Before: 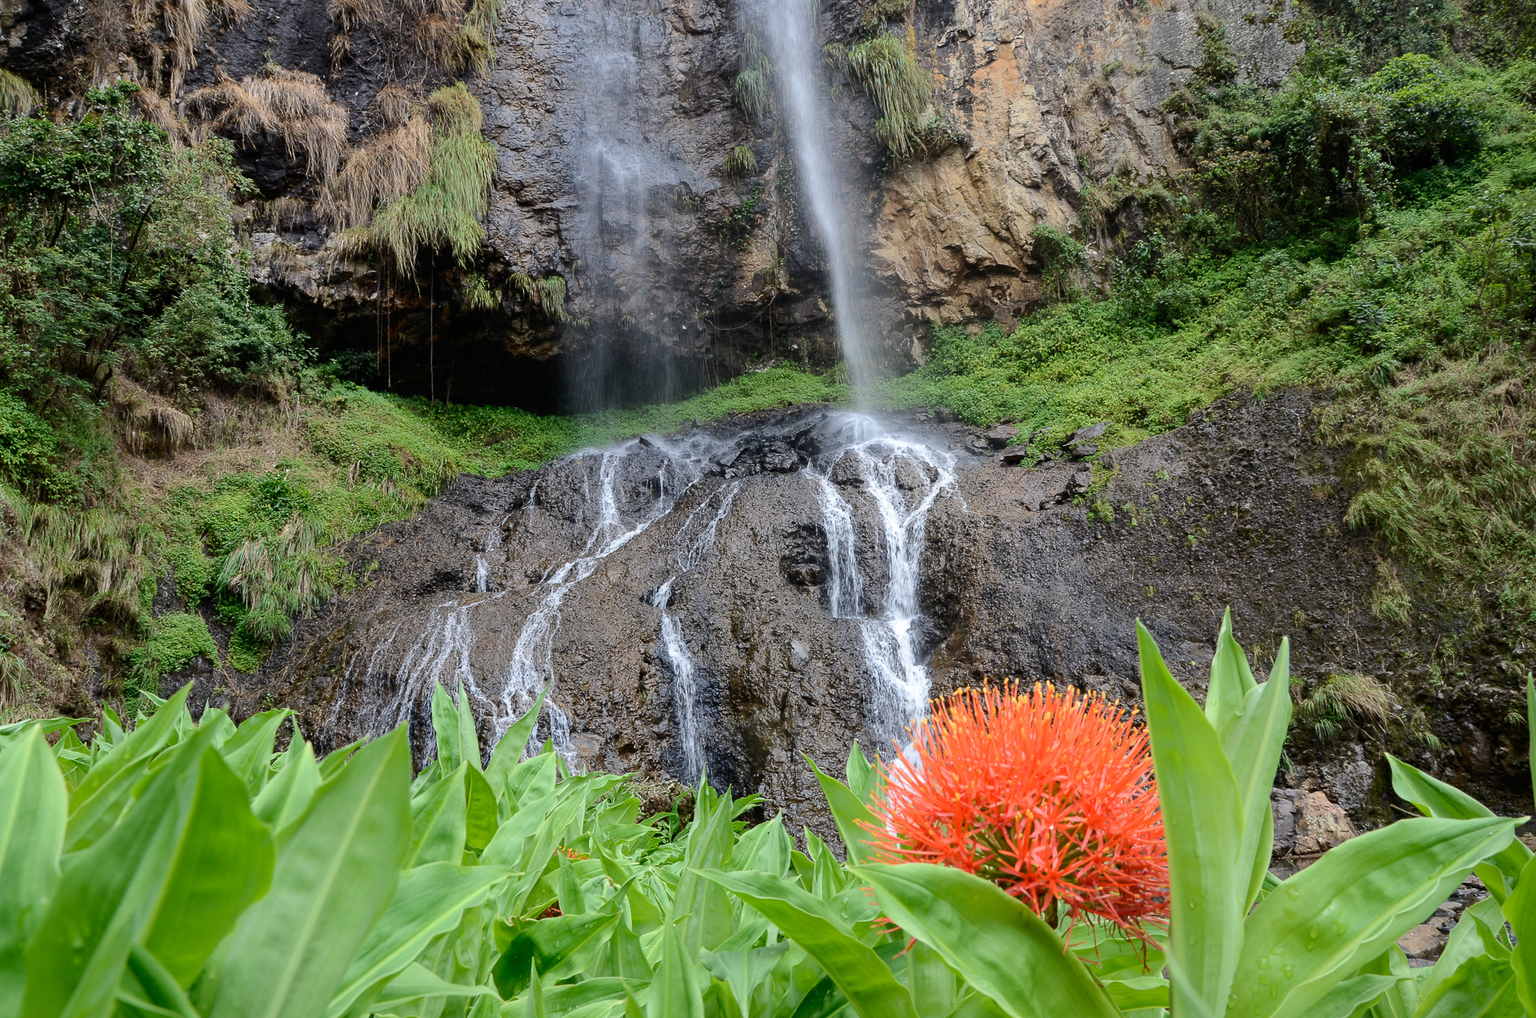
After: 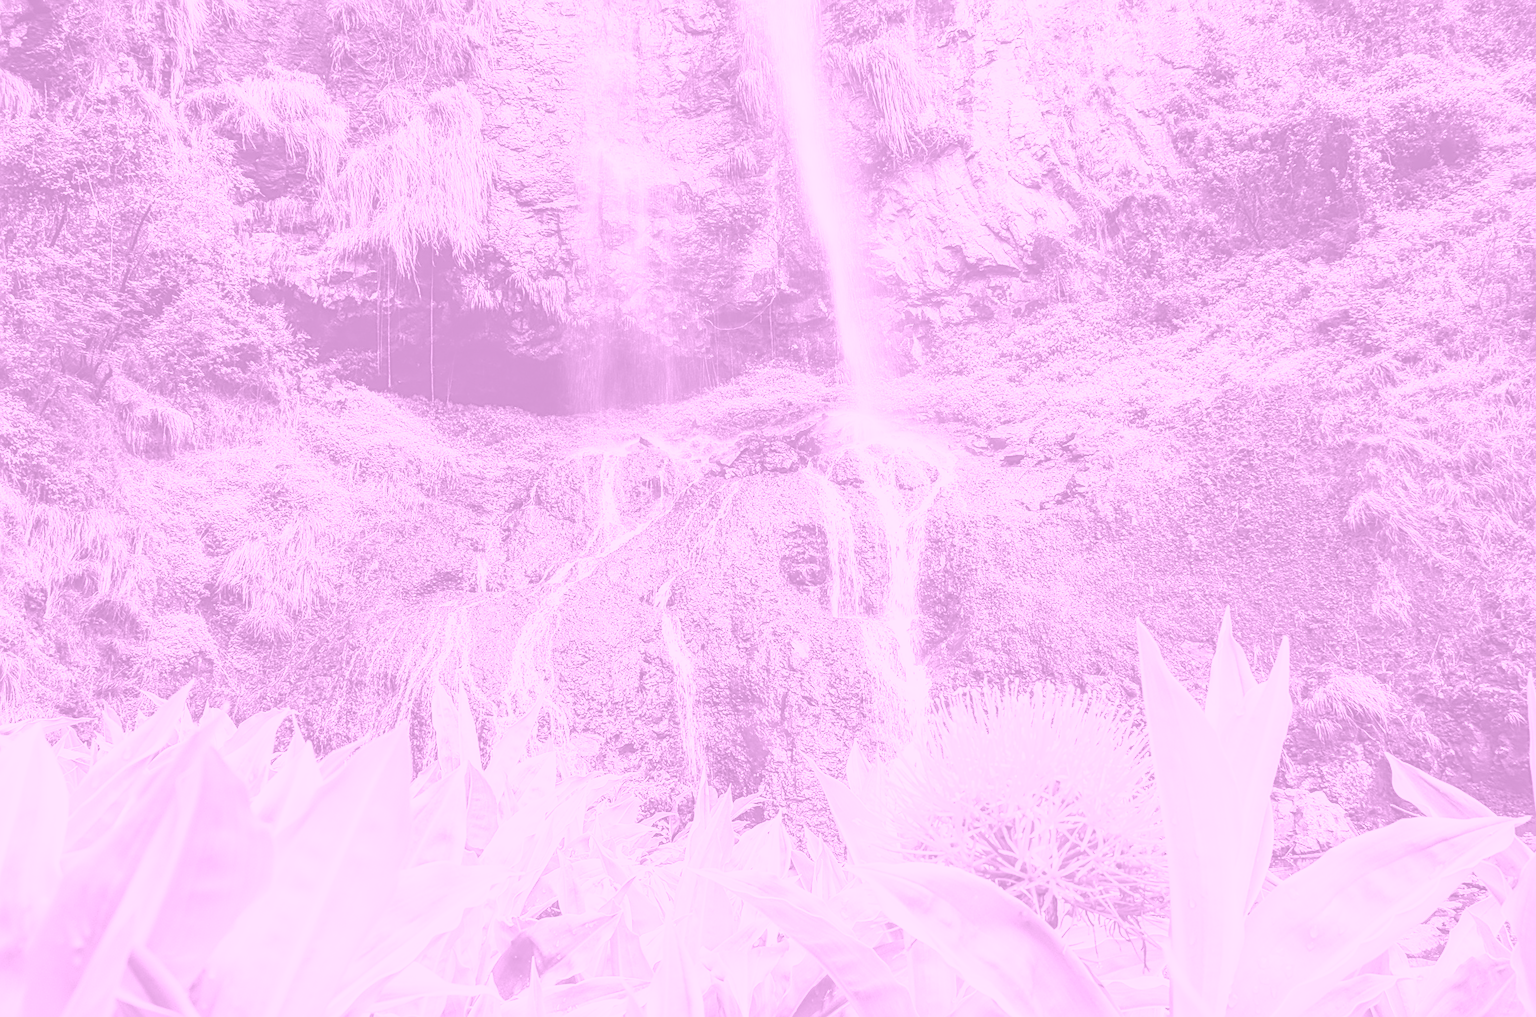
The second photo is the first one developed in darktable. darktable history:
contrast brightness saturation: contrast 0.43, brightness 0.56, saturation -0.19
local contrast: on, module defaults
velvia: strength 27%
rotate and perspective: automatic cropping original format, crop left 0, crop top 0
colorize: hue 331.2°, saturation 75%, source mix 30.28%, lightness 70.52%, version 1
sharpen: on, module defaults
